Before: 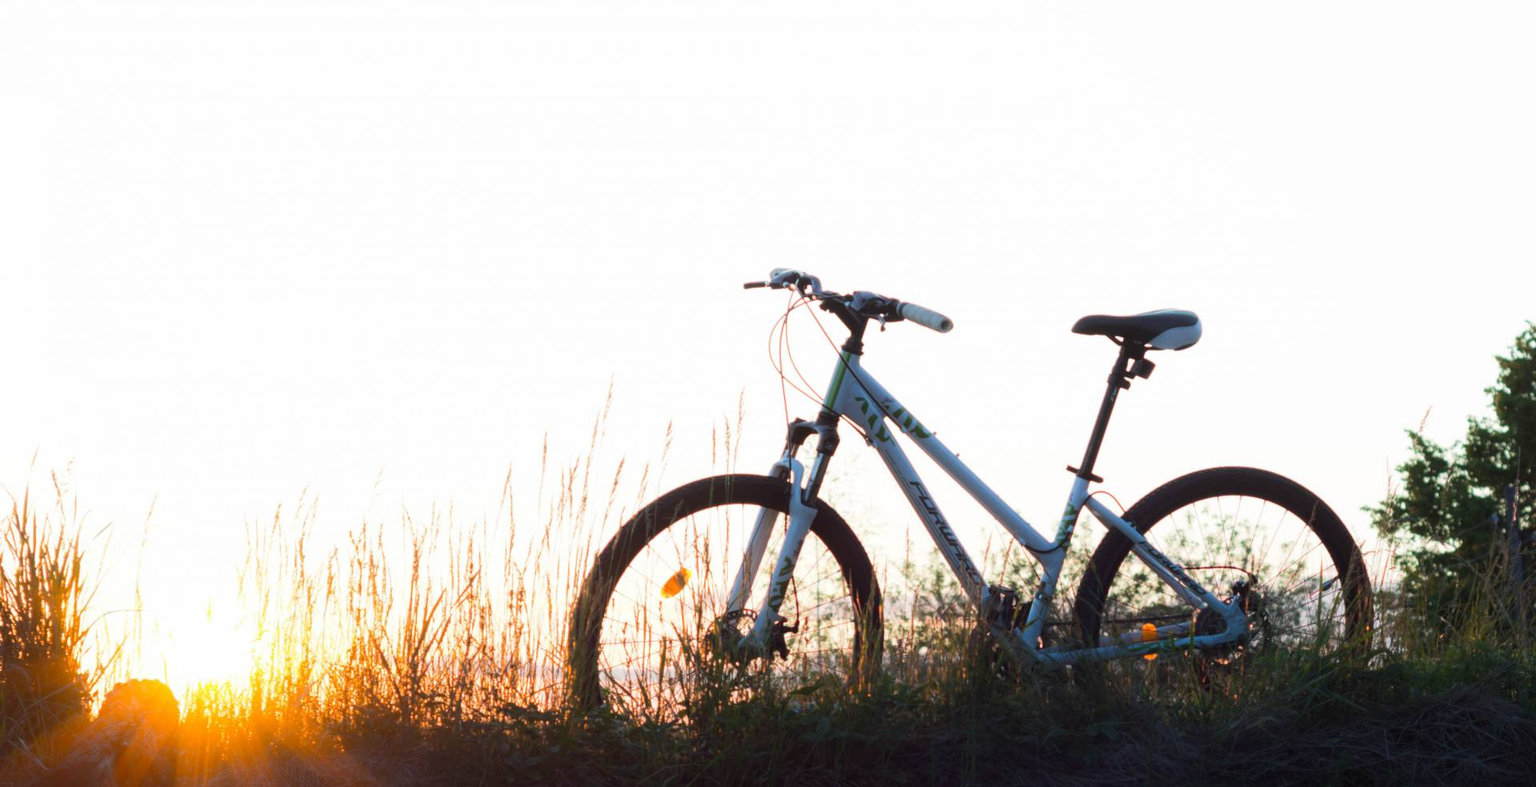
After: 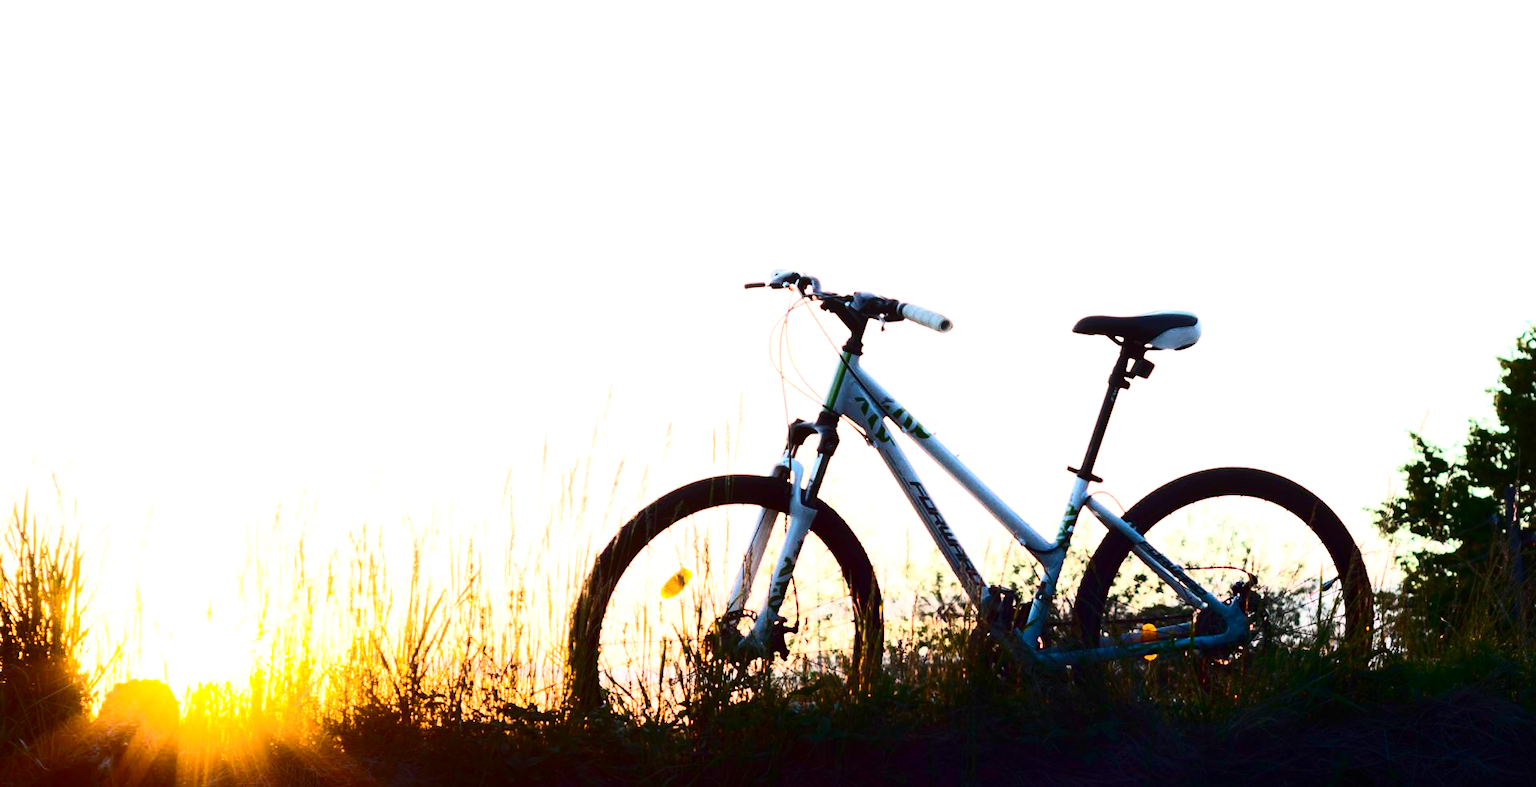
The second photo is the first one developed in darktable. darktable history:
color balance rgb: perceptual saturation grading › global saturation 36%, perceptual brilliance grading › global brilliance 10%, global vibrance 20%
contrast brightness saturation: contrast 0.5, saturation -0.1
